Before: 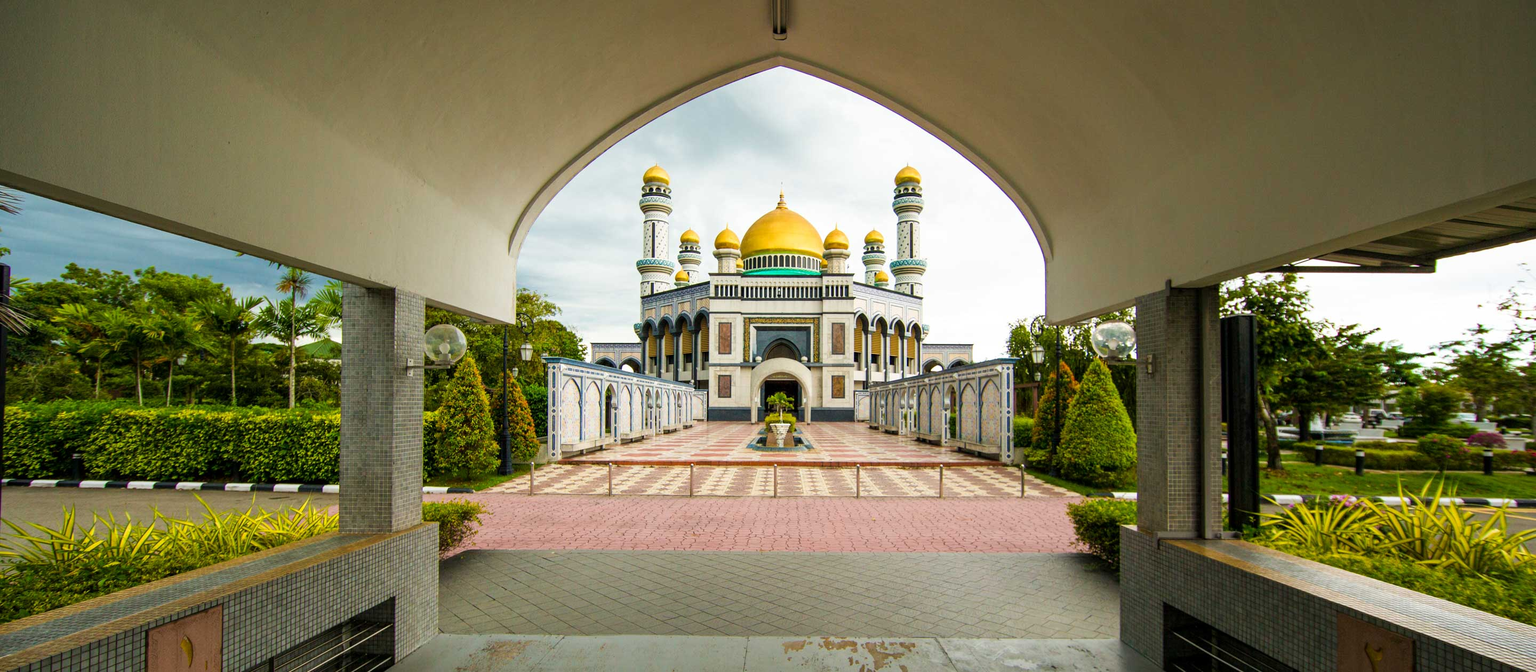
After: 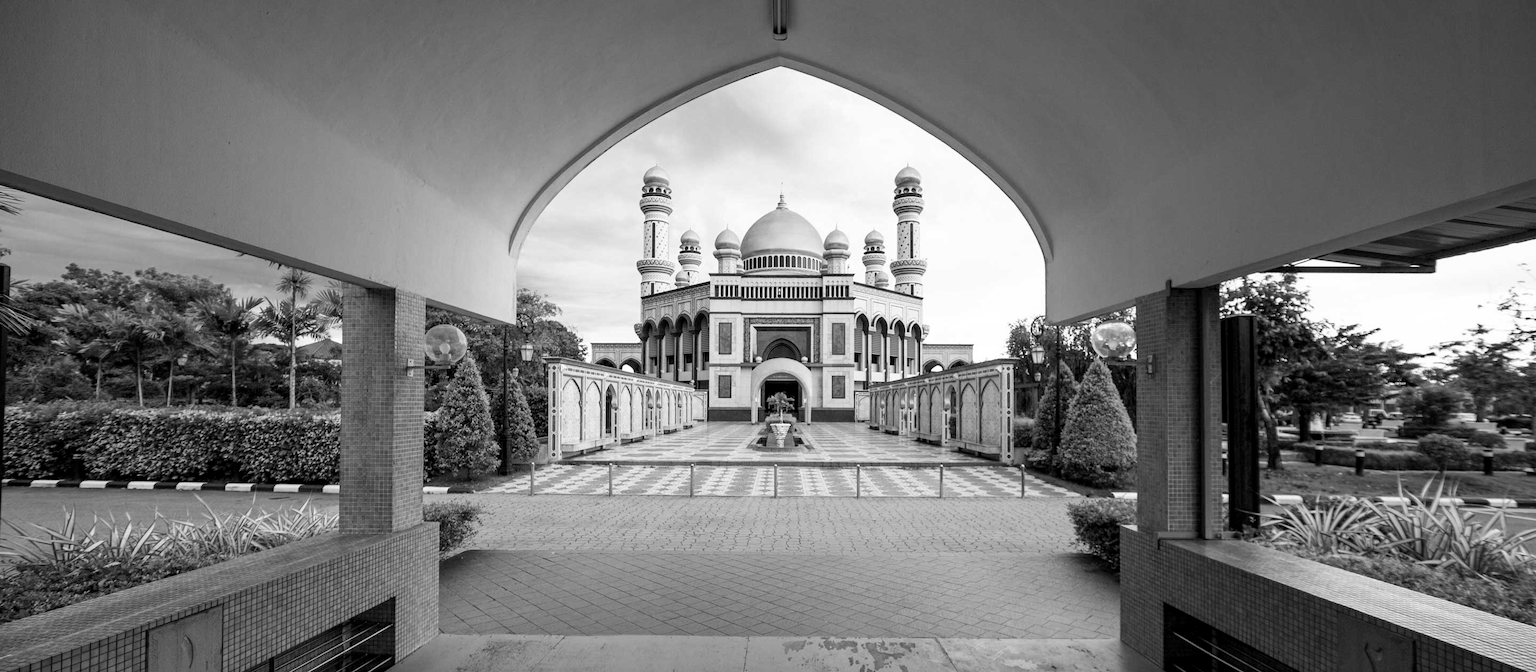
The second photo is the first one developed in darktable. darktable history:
monochrome: on, module defaults
exposure: black level correction 0.002, compensate highlight preservation false
